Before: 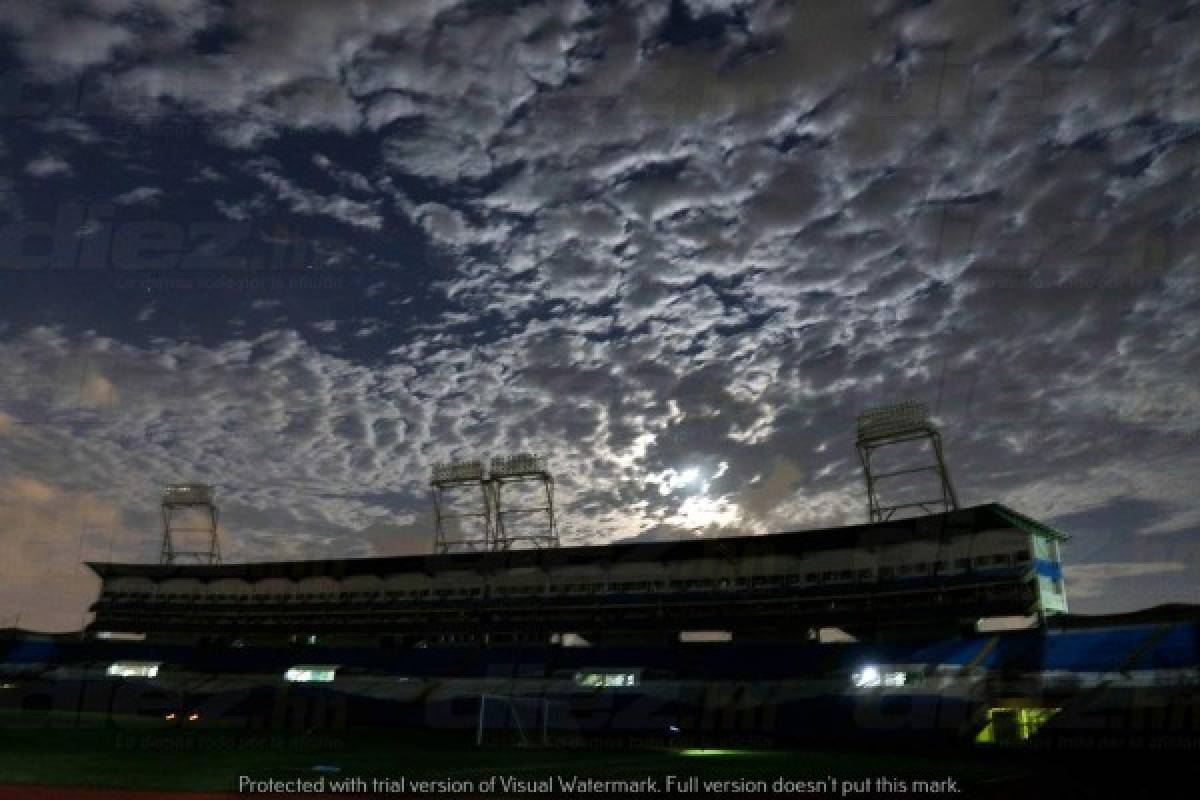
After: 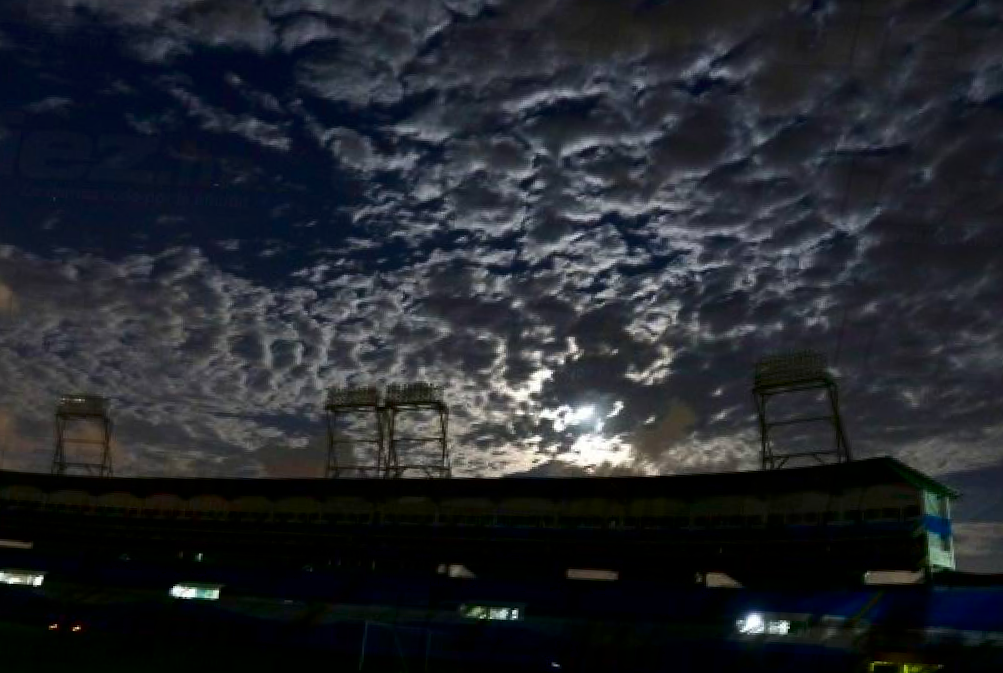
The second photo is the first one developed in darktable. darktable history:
crop and rotate: angle -3.02°, left 5.194%, top 5.181%, right 4.708%, bottom 4.12%
contrast brightness saturation: contrast 0.103, brightness -0.278, saturation 0.146
levels: mode automatic
